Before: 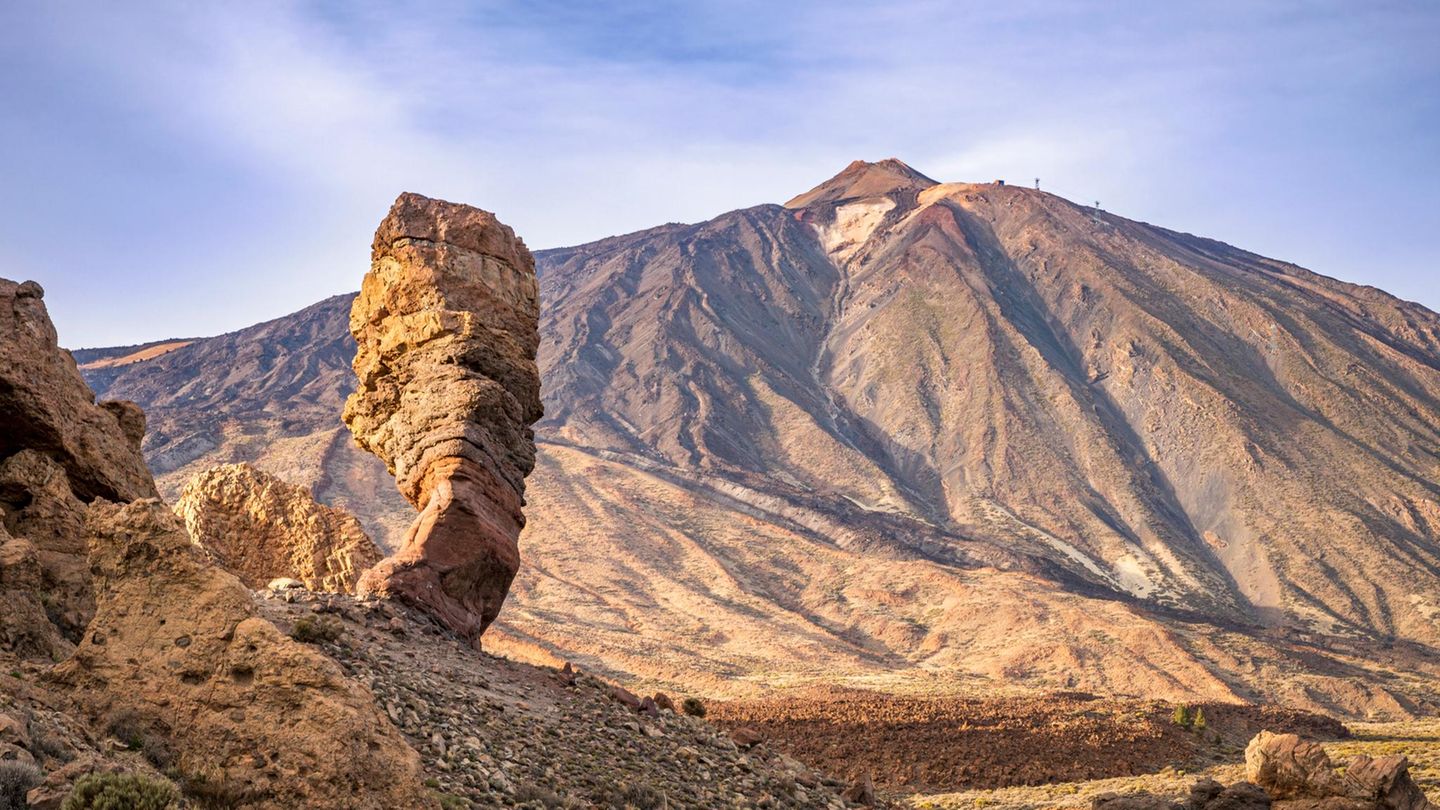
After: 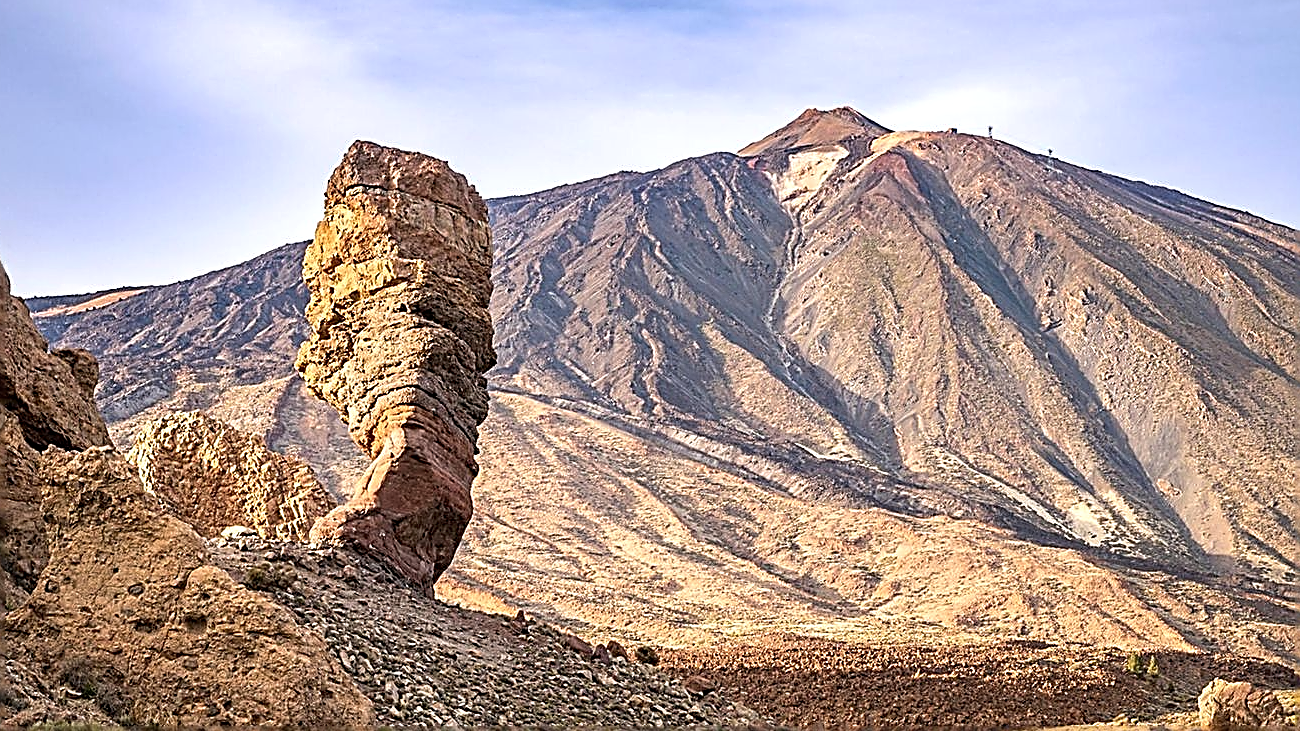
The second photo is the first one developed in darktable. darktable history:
crop: left 3.305%, top 6.436%, right 6.389%, bottom 3.258%
sharpen: amount 2
shadows and highlights: radius 44.78, white point adjustment 6.64, compress 79.65%, highlights color adjustment 78.42%, soften with gaussian
